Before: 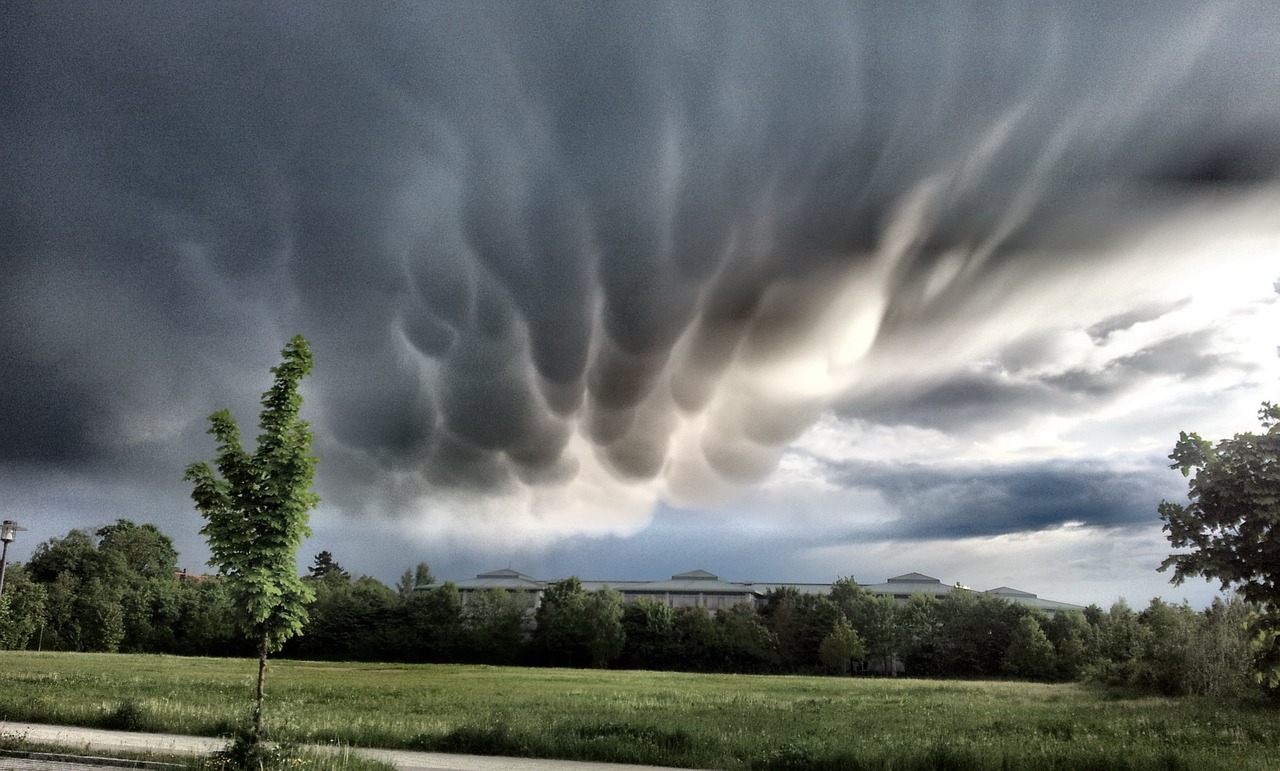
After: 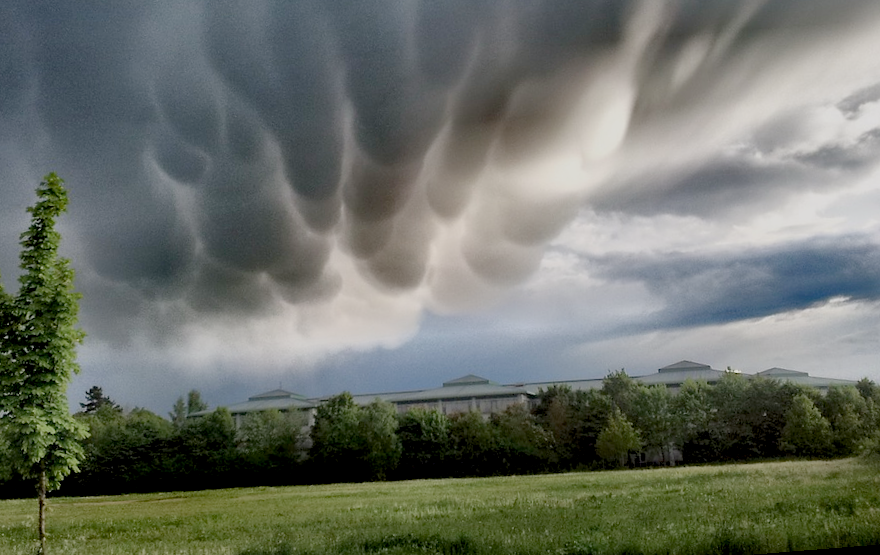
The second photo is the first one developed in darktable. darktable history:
color balance rgb: shadows lift › chroma 1%, shadows lift › hue 113°, highlights gain › chroma 0.2%, highlights gain › hue 333°, perceptual saturation grading › global saturation 20%, perceptual saturation grading › highlights -50%, perceptual saturation grading › shadows 25%, contrast -20%
exposure: black level correction 0.004, exposure 0.014 EV, compensate highlight preservation false
crop: left 16.871%, top 22.857%, right 9.116%
rotate and perspective: rotation -4.57°, crop left 0.054, crop right 0.944, crop top 0.087, crop bottom 0.914
